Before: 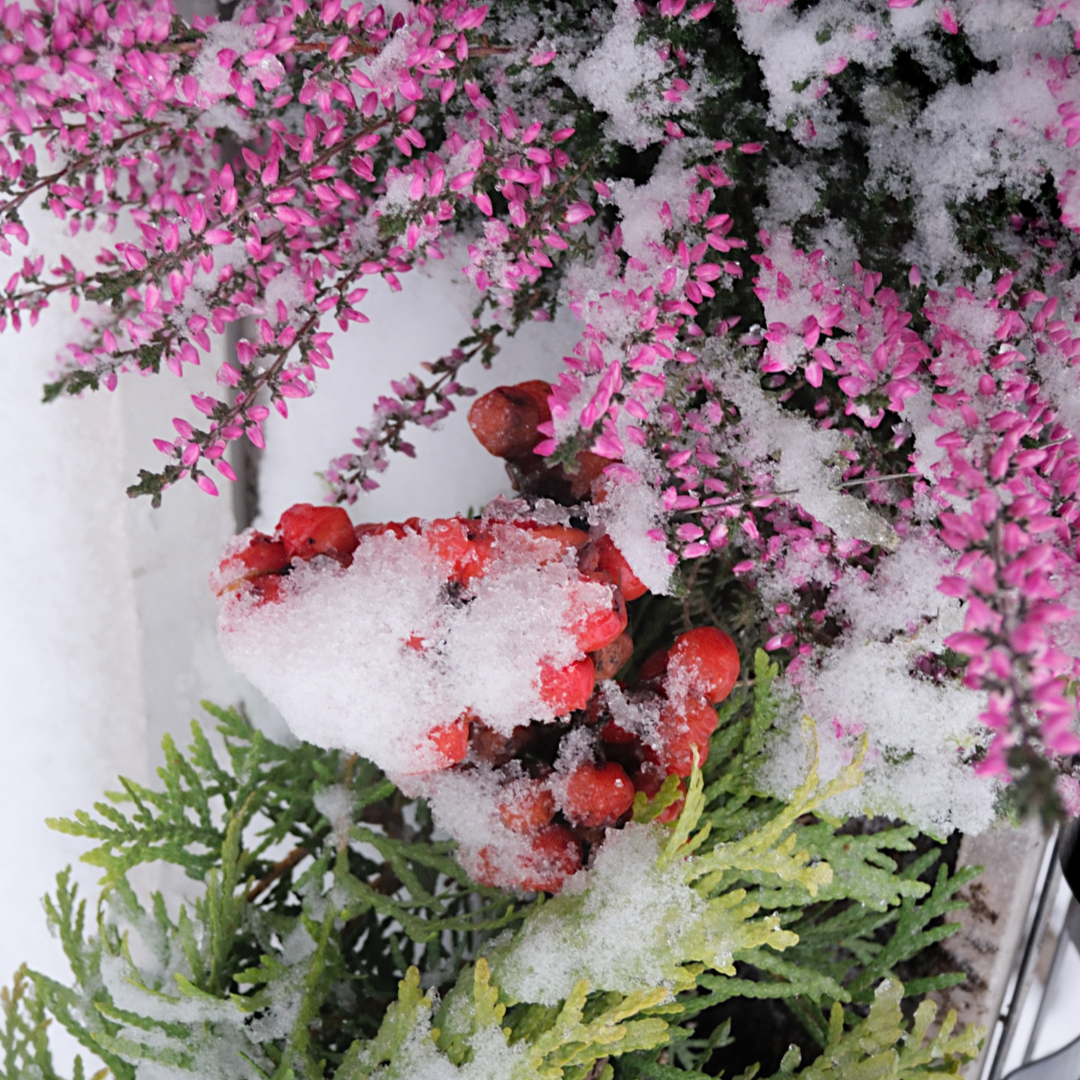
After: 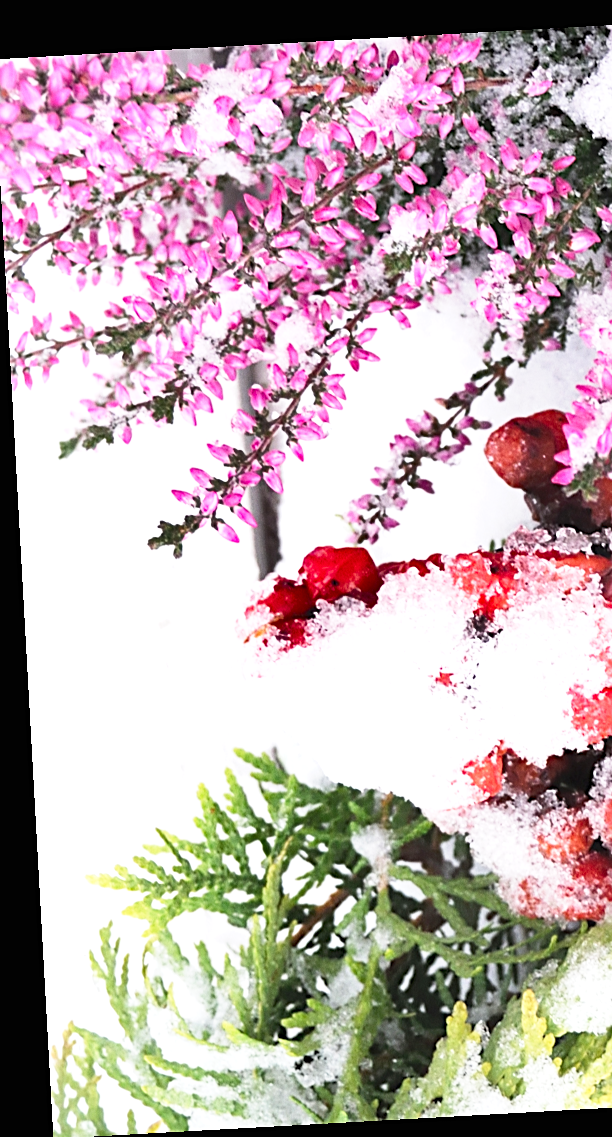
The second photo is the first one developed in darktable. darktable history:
exposure: black level correction 0, exposure 1 EV, compensate exposure bias true, compensate highlight preservation false
grain: coarseness 0.09 ISO, strength 10%
rotate and perspective: rotation -3.18°, automatic cropping off
crop: left 0.587%, right 45.588%, bottom 0.086%
shadows and highlights: shadows 22.7, highlights -48.71, soften with gaussian
sharpen: on, module defaults
base curve: curves: ch0 [(0, 0) (0.688, 0.865) (1, 1)], preserve colors none
